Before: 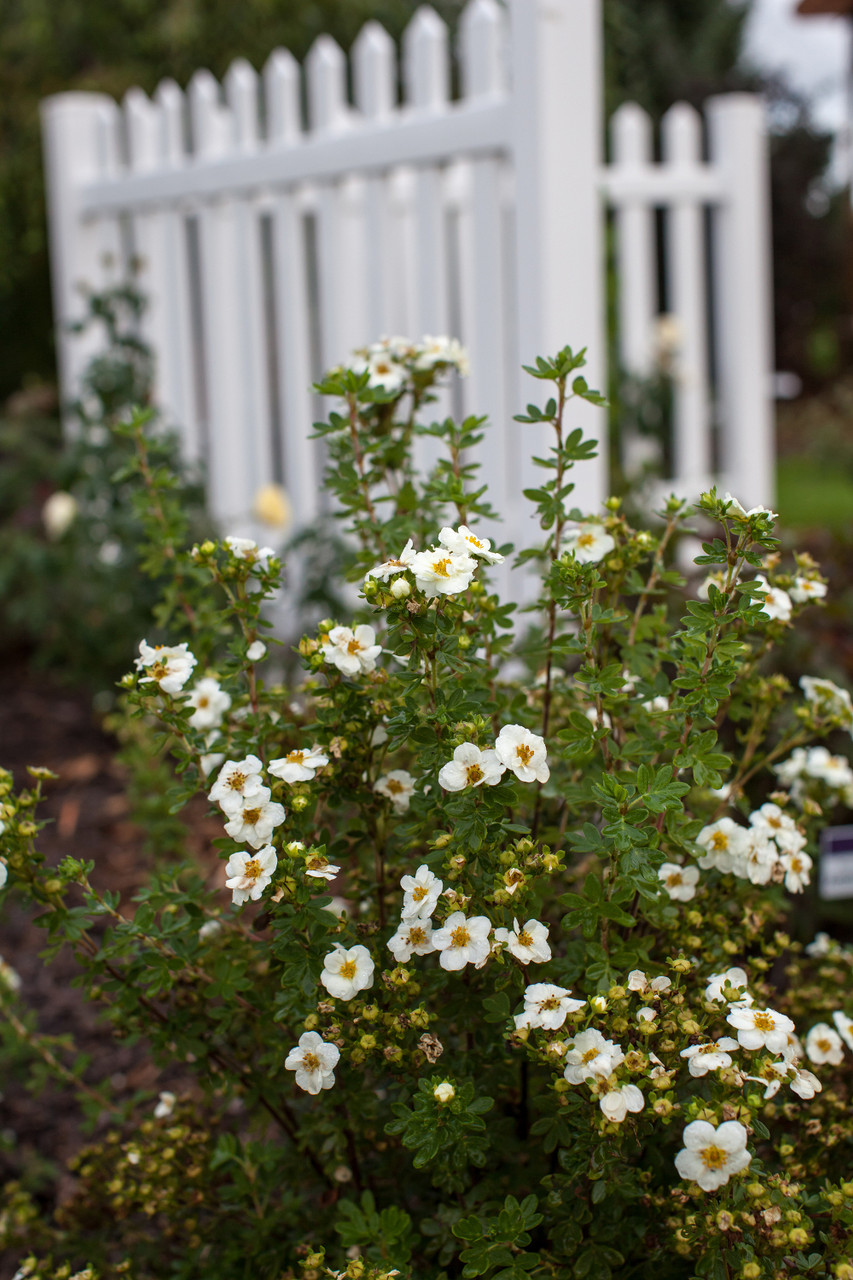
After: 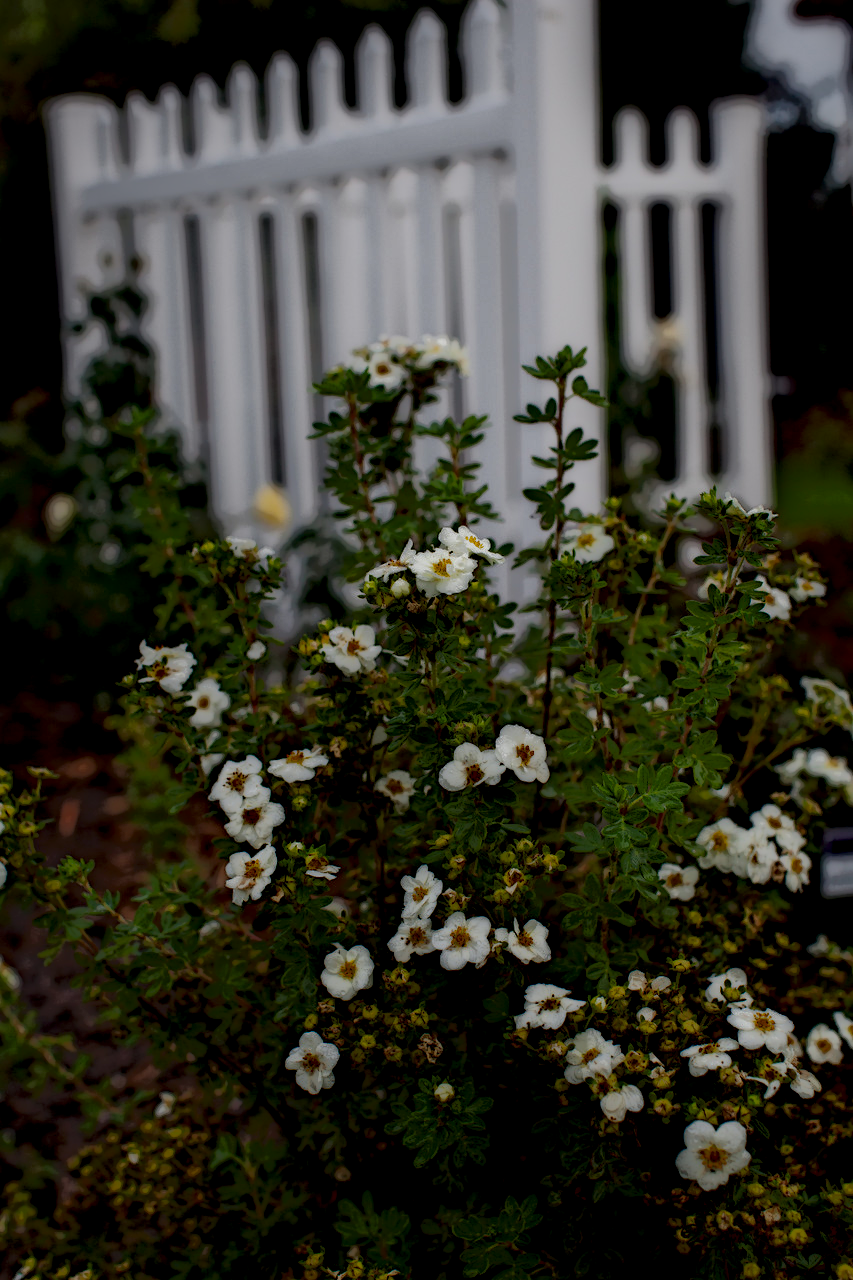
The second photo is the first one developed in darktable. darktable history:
local contrast: highlights 4%, shadows 214%, detail 164%, midtone range 0.007
